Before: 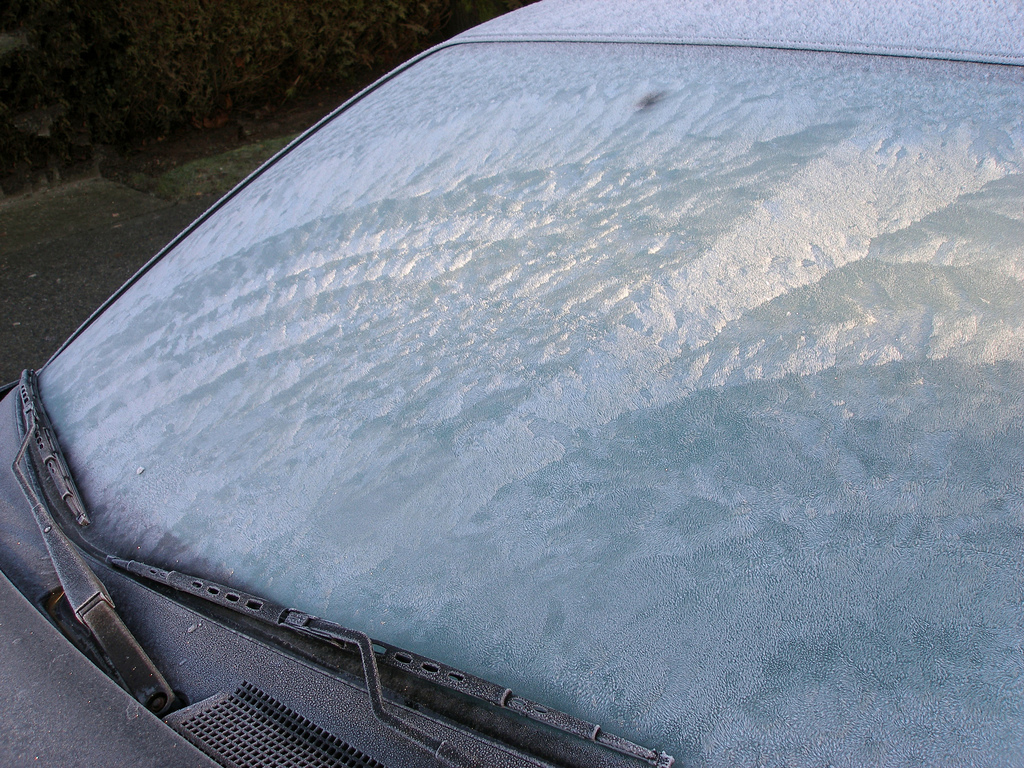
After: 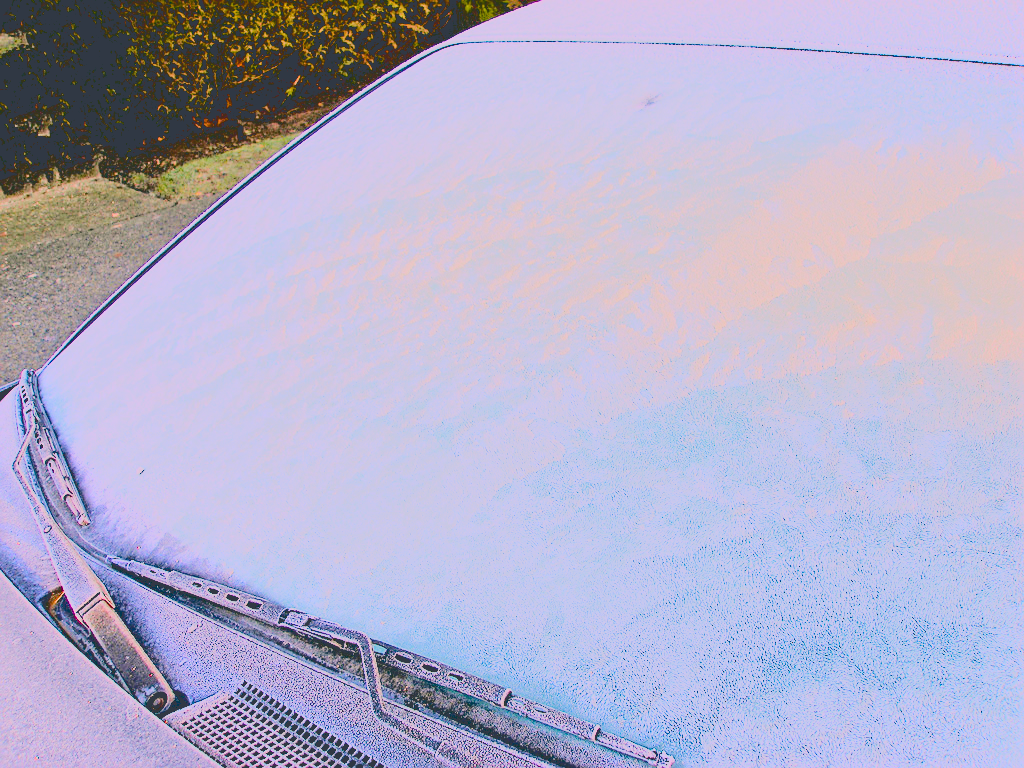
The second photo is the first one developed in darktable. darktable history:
tone curve: curves: ch0 [(0, 0.23) (0.125, 0.207) (0.245, 0.227) (0.736, 0.695) (1, 0.824)], color space Lab, independent channels, preserve colors none
exposure: exposure 1.25 EV, compensate exposure bias true, compensate highlight preservation false
color balance rgb: shadows lift › luminance -9.41%, highlights gain › luminance 17.6%, global offset › luminance -1.45%, perceptual saturation grading › highlights -17.77%, perceptual saturation grading › mid-tones 33.1%, perceptual saturation grading › shadows 50.52%, global vibrance 24.22%
tone equalizer: -7 EV 0.15 EV, -6 EV 0.6 EV, -5 EV 1.15 EV, -4 EV 1.33 EV, -3 EV 1.15 EV, -2 EV 0.6 EV, -1 EV 0.15 EV, mask exposure compensation -0.5 EV
sharpen: on, module defaults
color balance: contrast 8.5%, output saturation 105%
base curve: curves: ch0 [(0, 0) (0.025, 0.046) (0.112, 0.277) (0.467, 0.74) (0.814, 0.929) (1, 0.942)]
color correction: highlights a* 14.46, highlights b* 5.85, shadows a* -5.53, shadows b* -15.24, saturation 0.85
